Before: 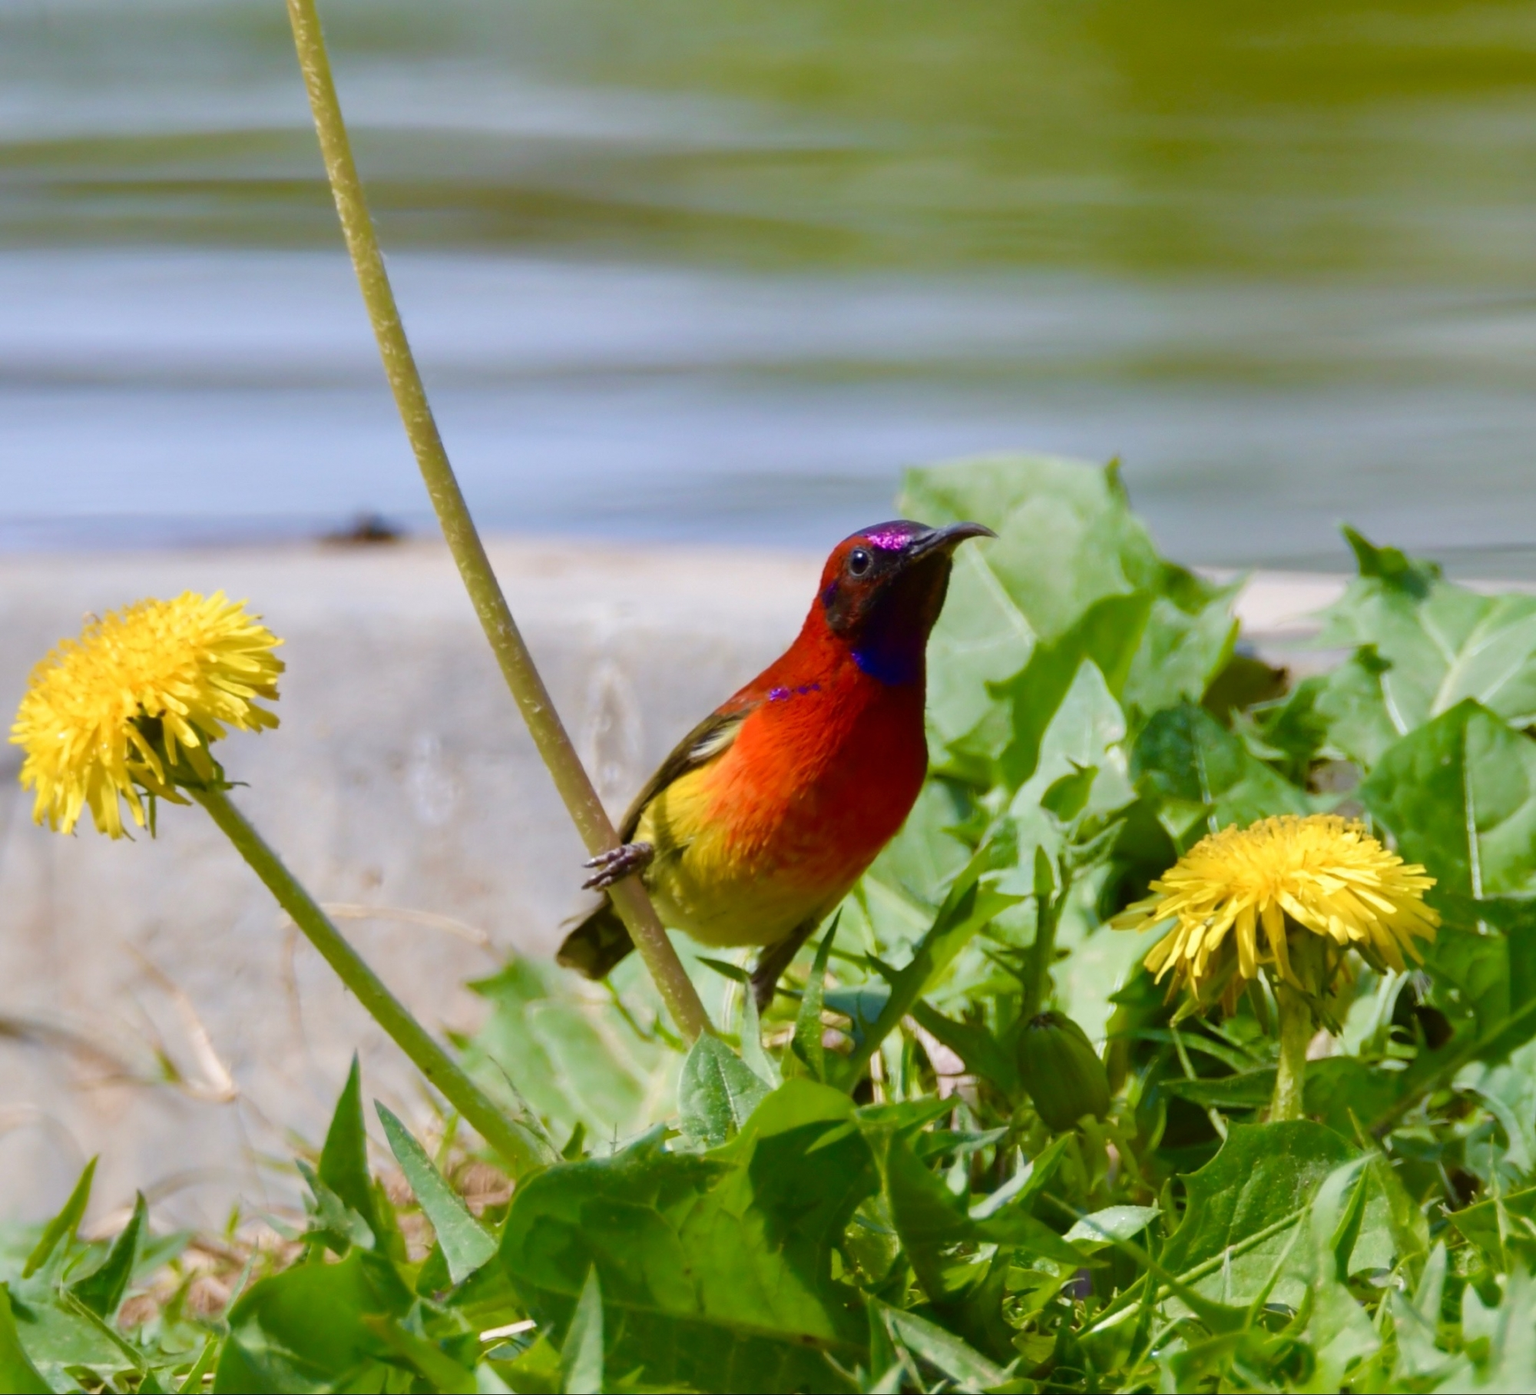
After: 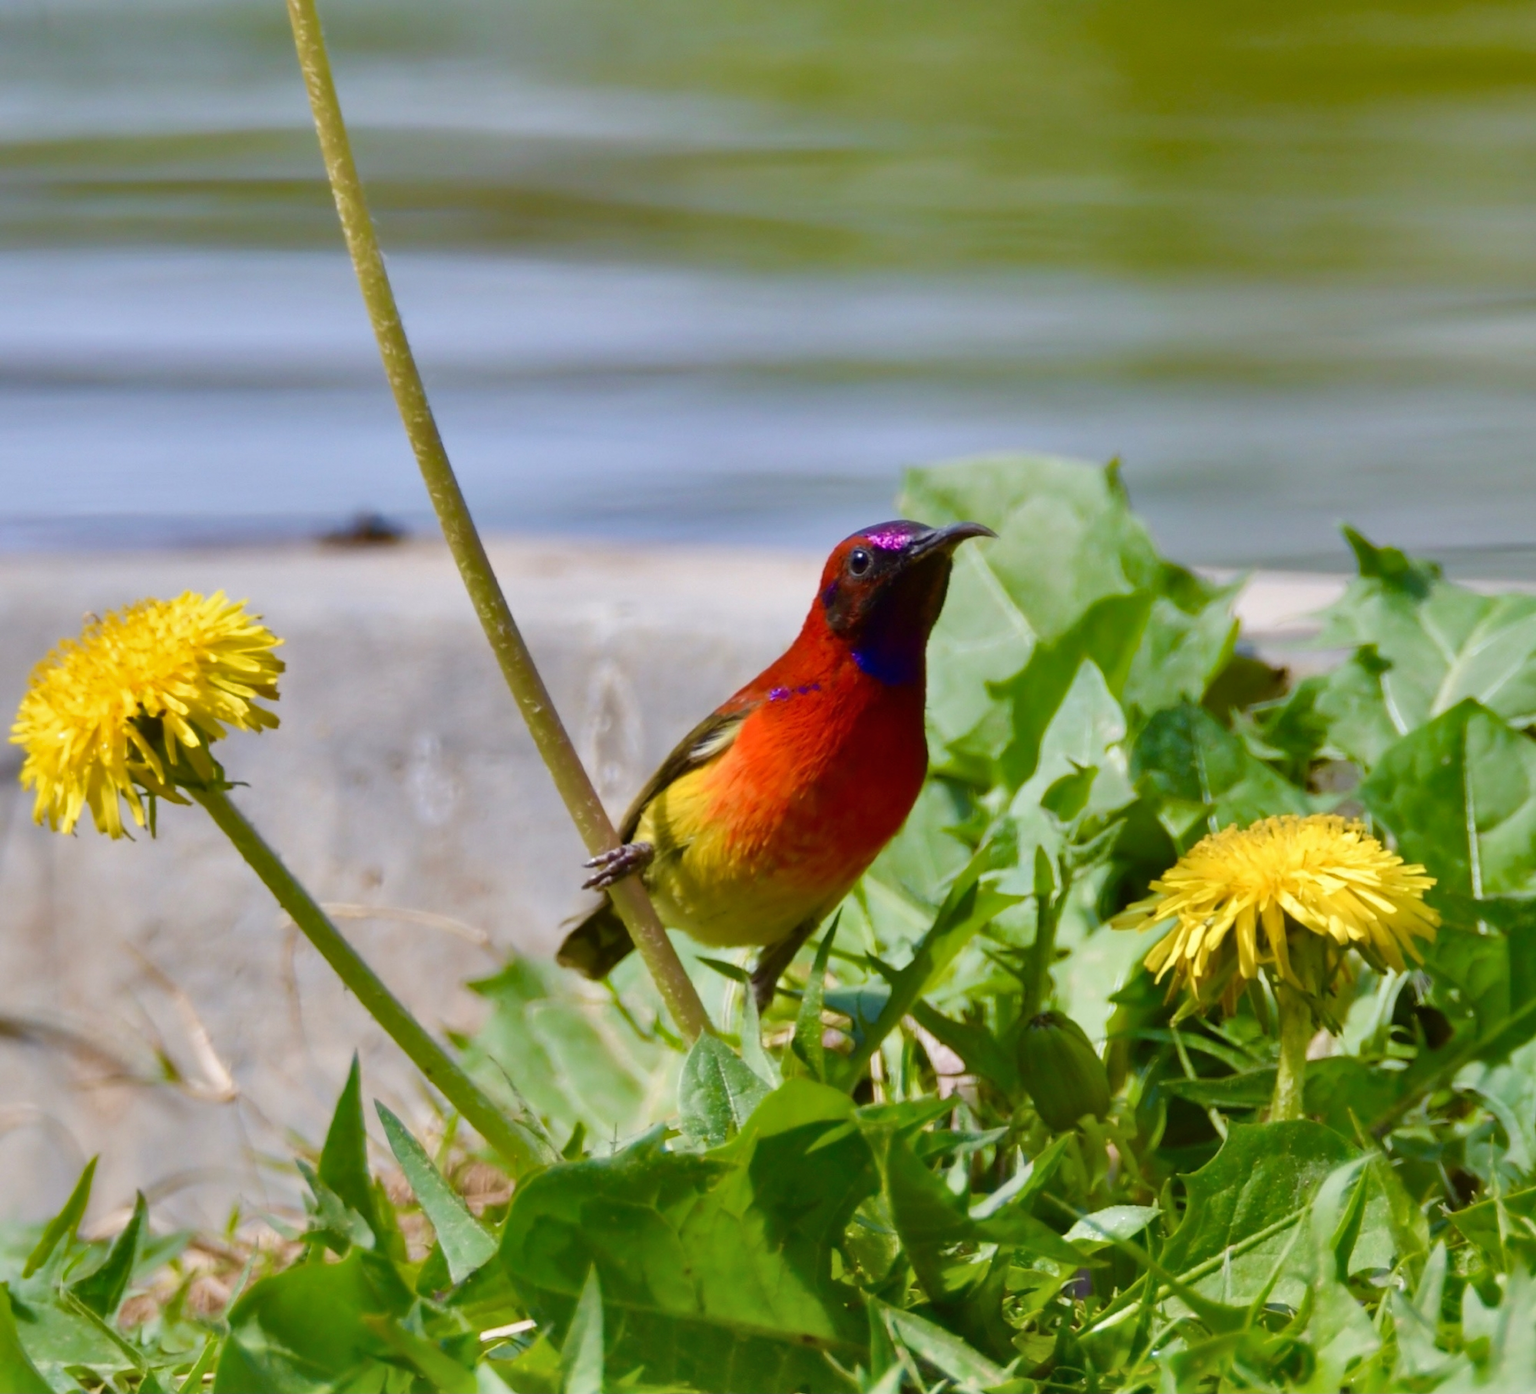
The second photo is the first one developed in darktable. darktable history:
exposure: compensate highlight preservation false
shadows and highlights: low approximation 0.01, soften with gaussian
